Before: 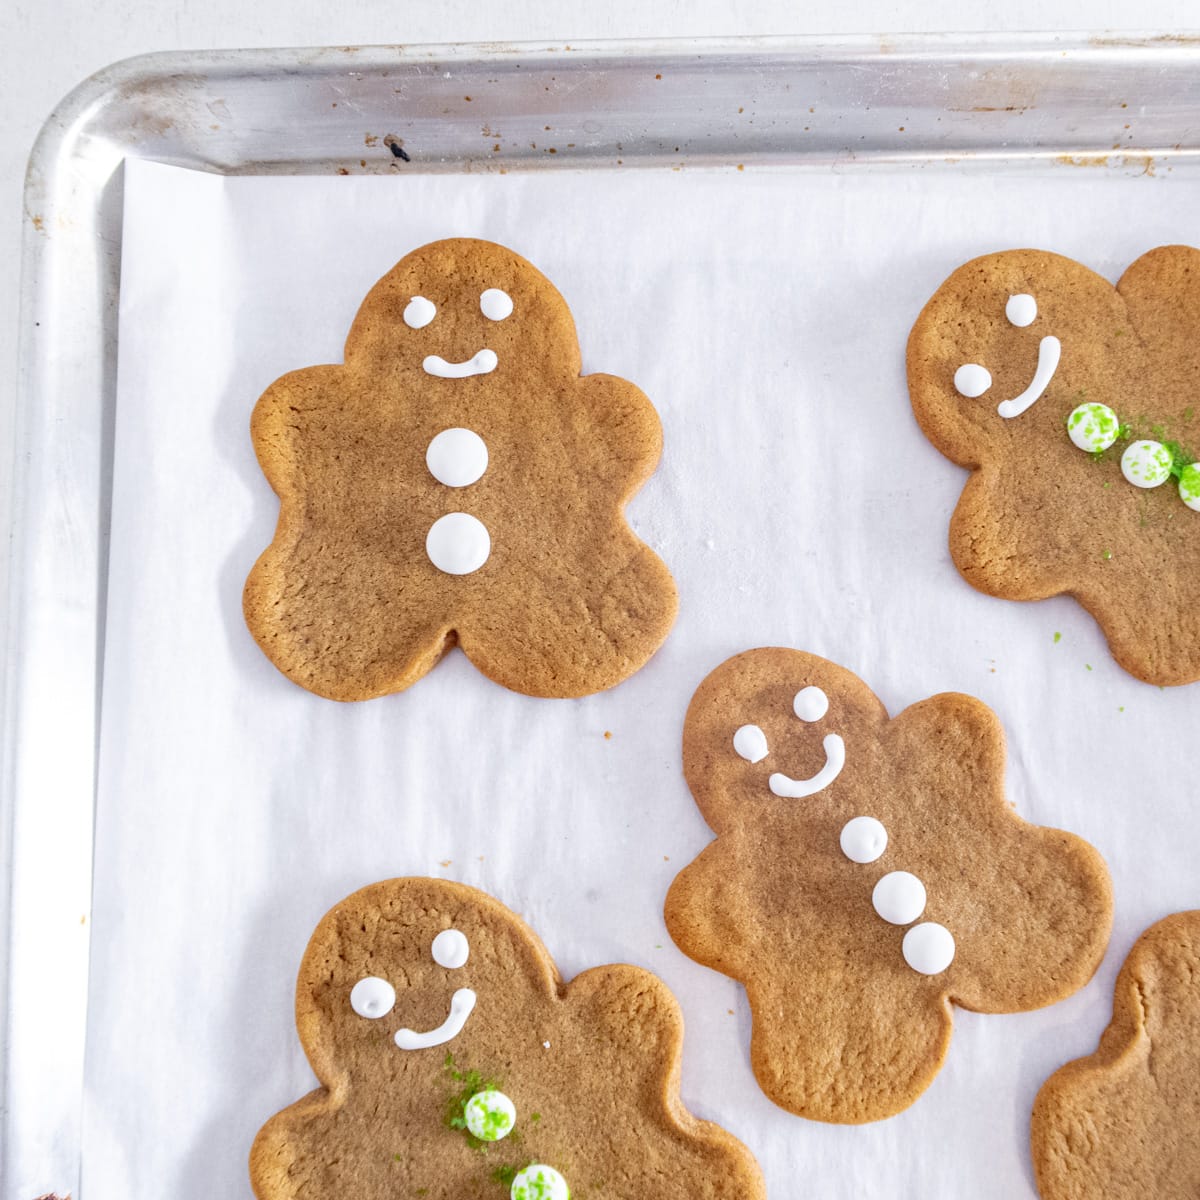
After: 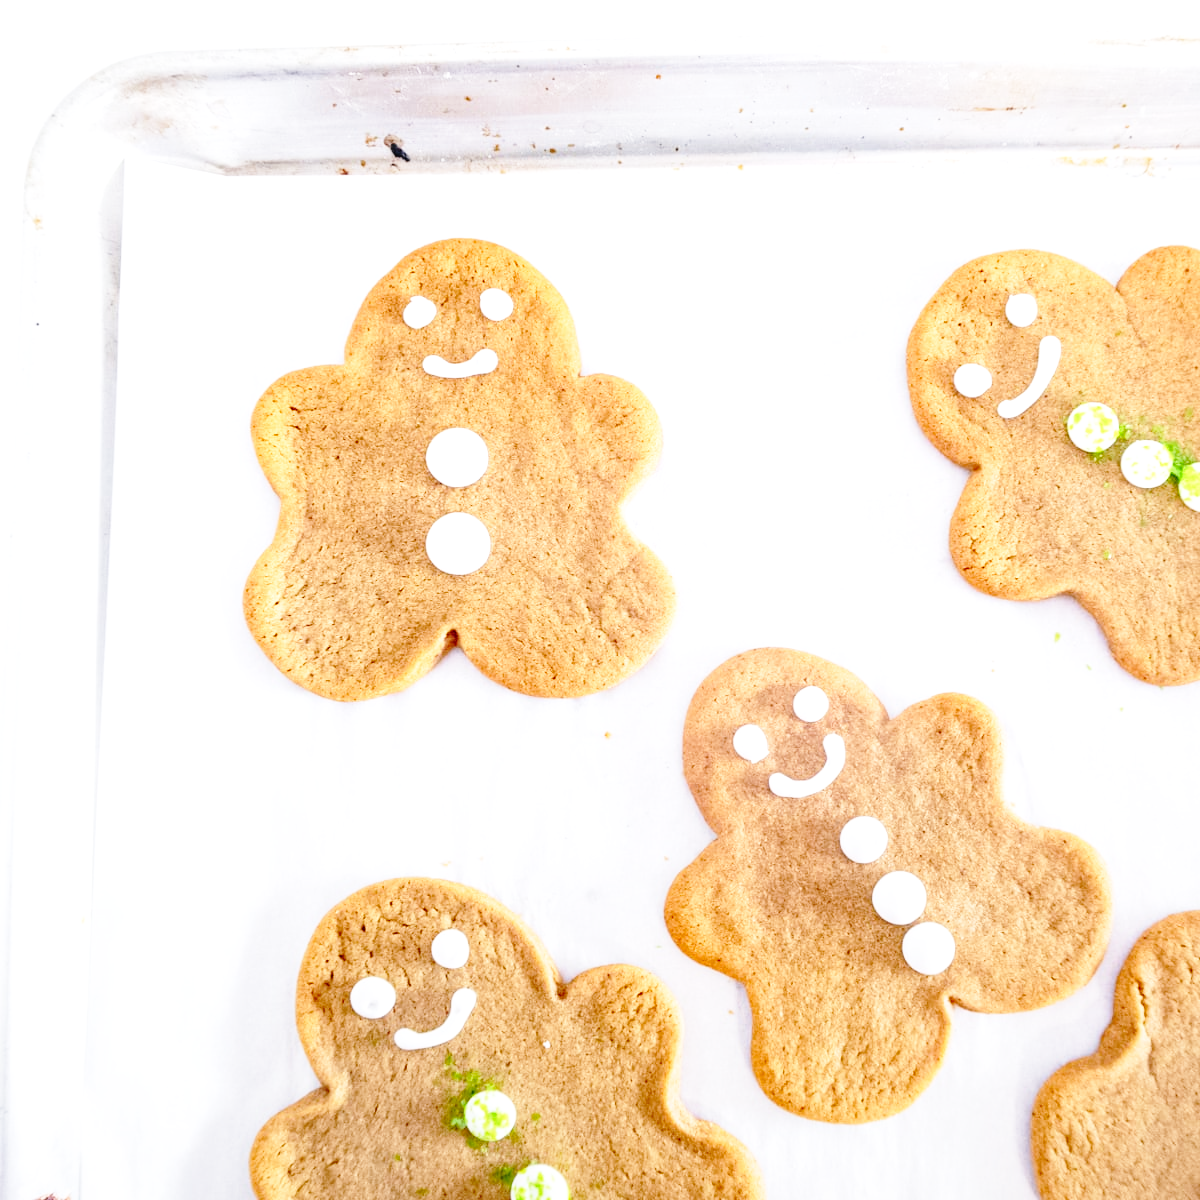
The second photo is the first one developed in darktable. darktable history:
exposure: black level correction 0.001, exposure 0.5 EV, compensate exposure bias true, compensate highlight preservation false
graduated density: rotation -180°, offset 24.95
base curve: curves: ch0 [(0, 0) (0.032, 0.037) (0.105, 0.228) (0.435, 0.76) (0.856, 0.983) (1, 1)], preserve colors none
